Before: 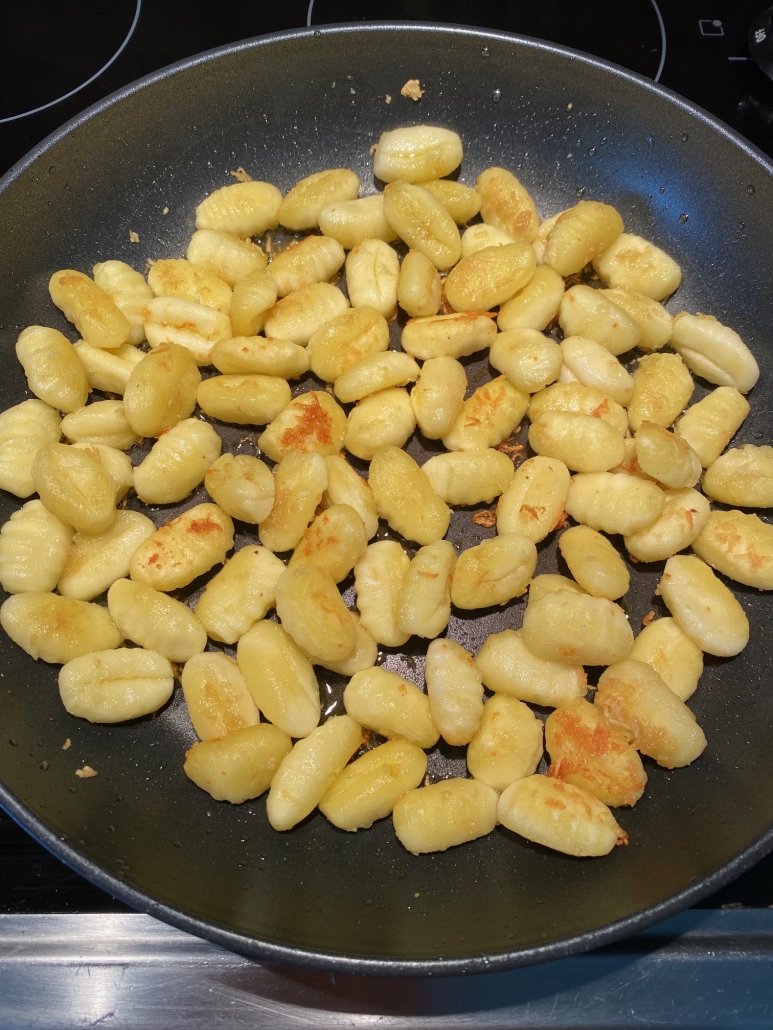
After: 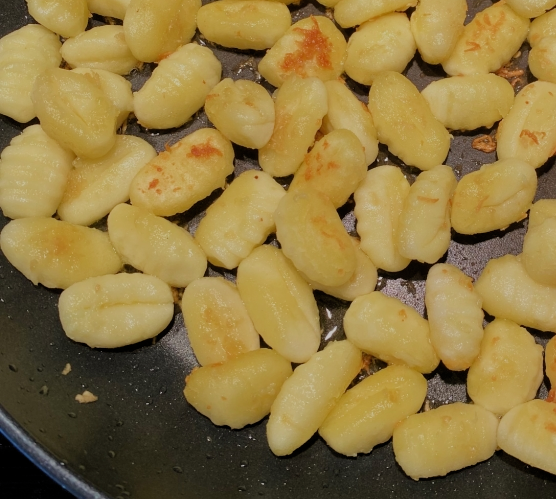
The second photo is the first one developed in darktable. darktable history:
crop: top 36.498%, right 27.964%, bottom 14.995%
filmic rgb: black relative exposure -8.79 EV, white relative exposure 4.98 EV, threshold 3 EV, target black luminance 0%, hardness 3.77, latitude 66.33%, contrast 0.822, shadows ↔ highlights balance 20%, color science v5 (2021), contrast in shadows safe, contrast in highlights safe, enable highlight reconstruction true
